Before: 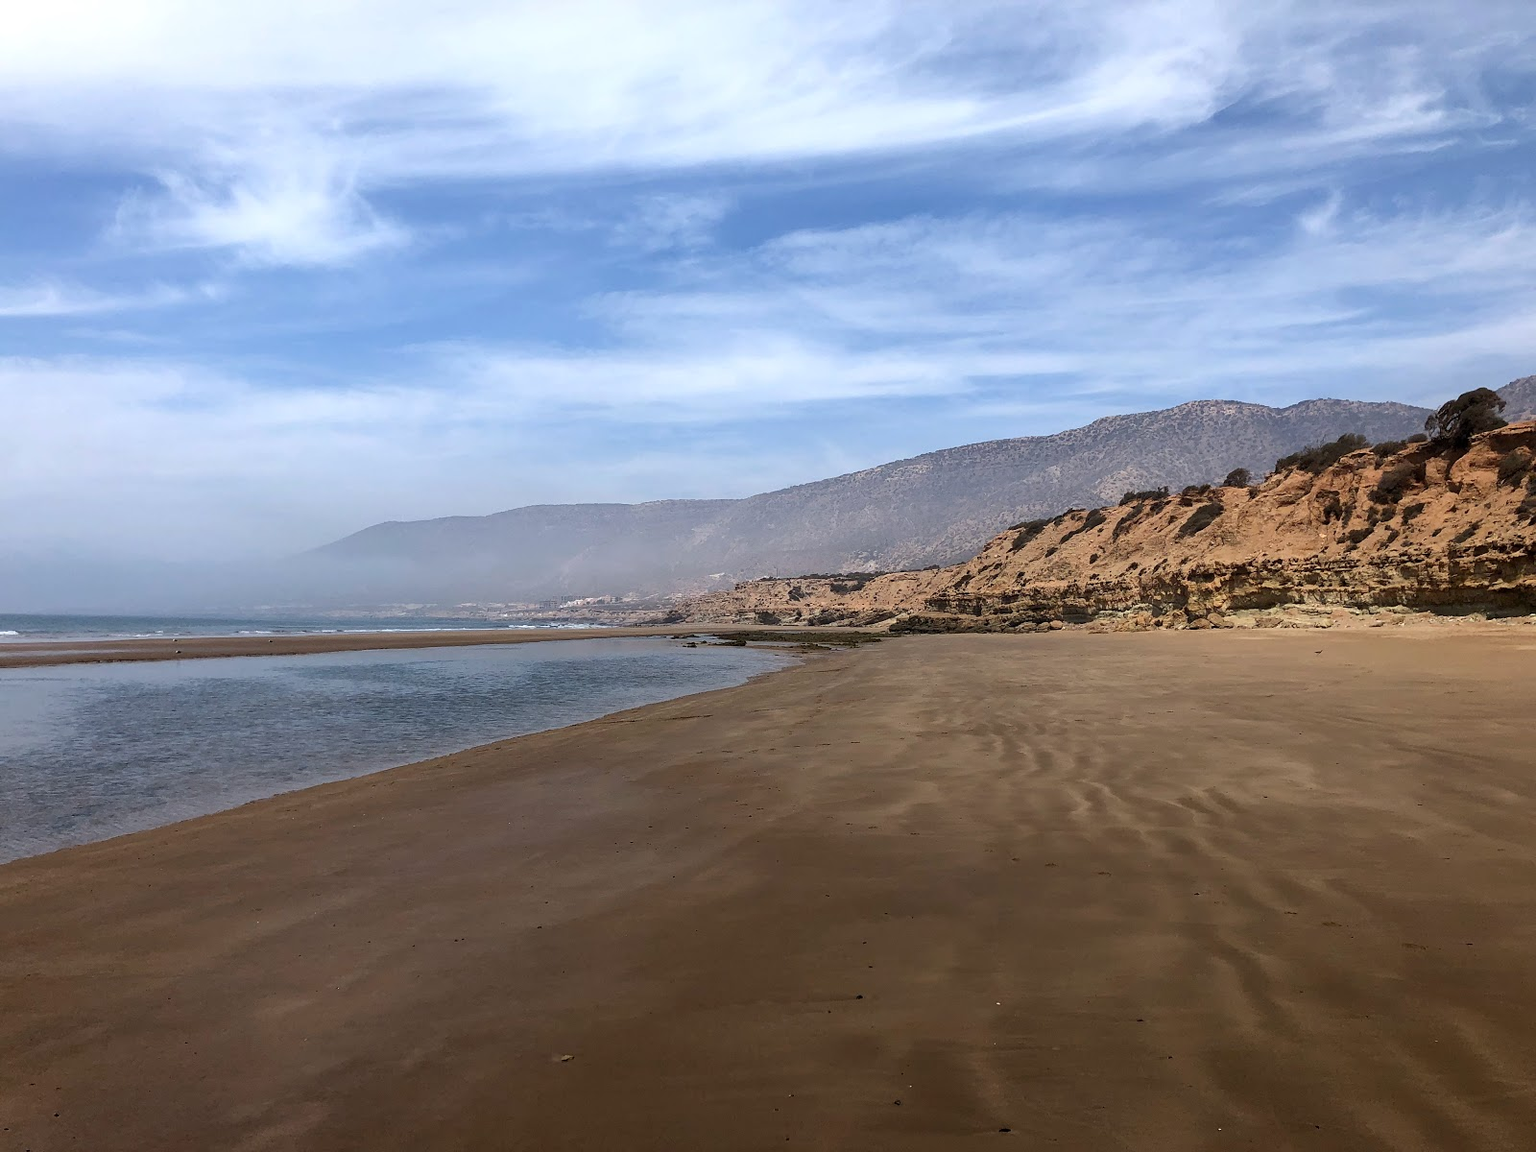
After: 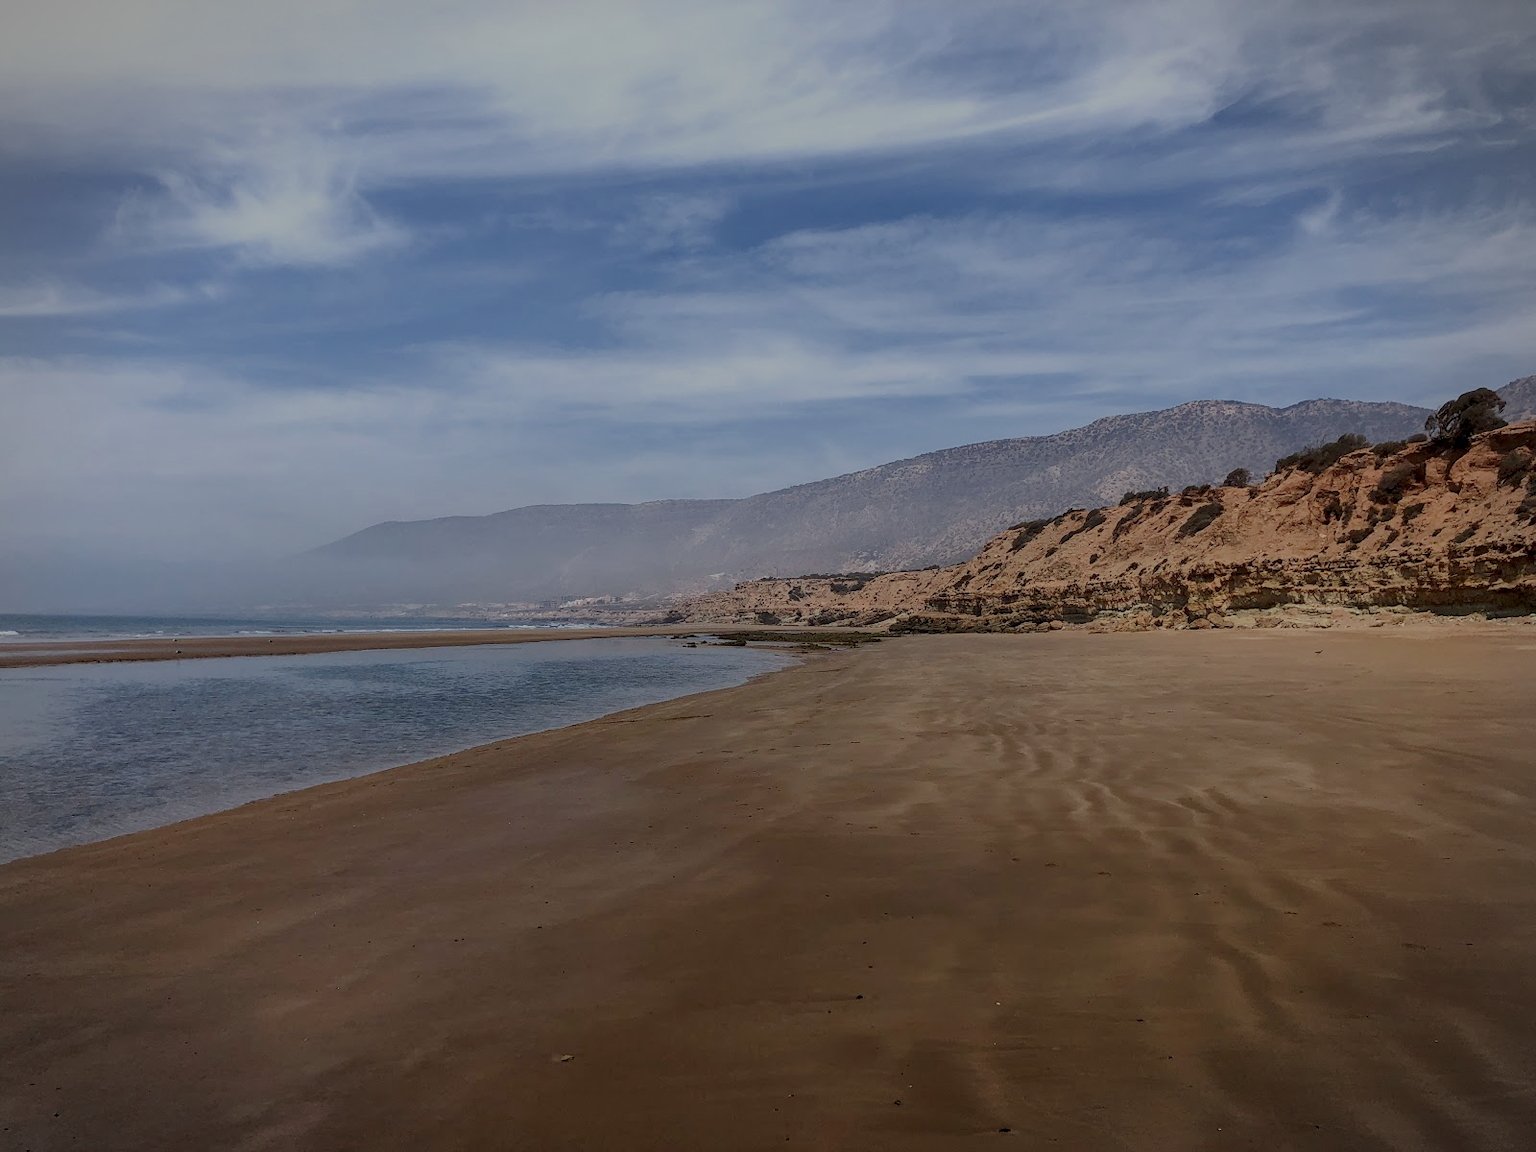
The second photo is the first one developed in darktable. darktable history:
local contrast: on, module defaults
filmic rgb: black relative exposure -15.98 EV, white relative exposure 7.95 EV, threshold 2.94 EV, hardness 4.18, latitude 49.79%, contrast 0.505, enable highlight reconstruction true
contrast brightness saturation: contrast 0.188, brightness -0.11, saturation 0.211
vignetting: fall-off start 88.85%, fall-off radius 43.42%, brightness -0.288, width/height ratio 1.165
